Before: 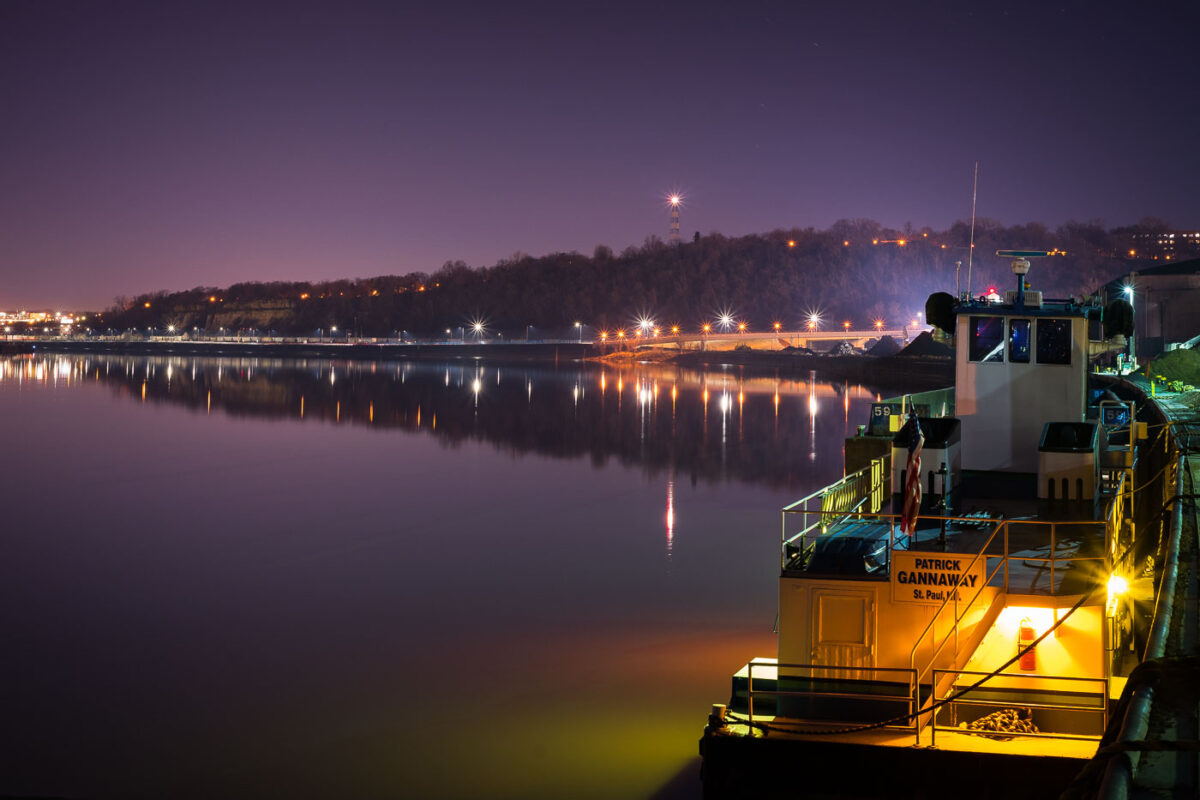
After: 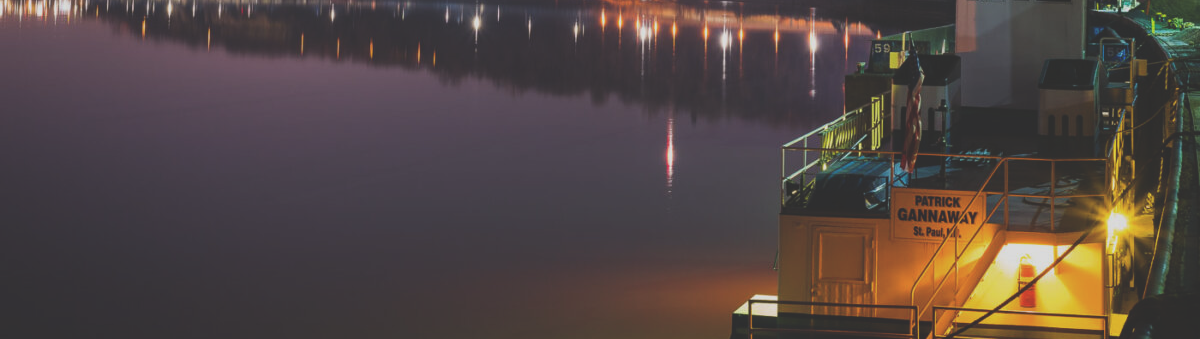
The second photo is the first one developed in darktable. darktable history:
exposure: black level correction -0.038, exposure -0.497 EV, compensate exposure bias true, compensate highlight preservation false
crop: top 45.376%, bottom 12.245%
